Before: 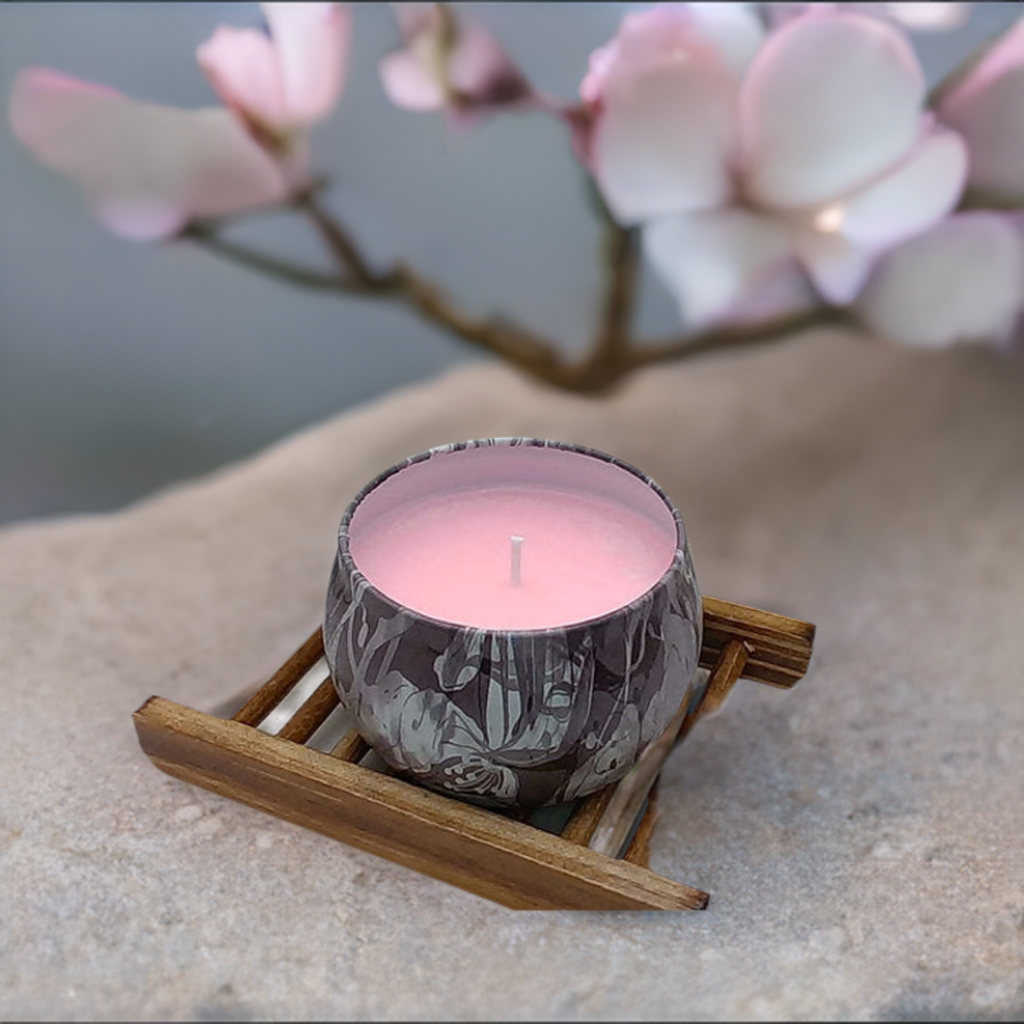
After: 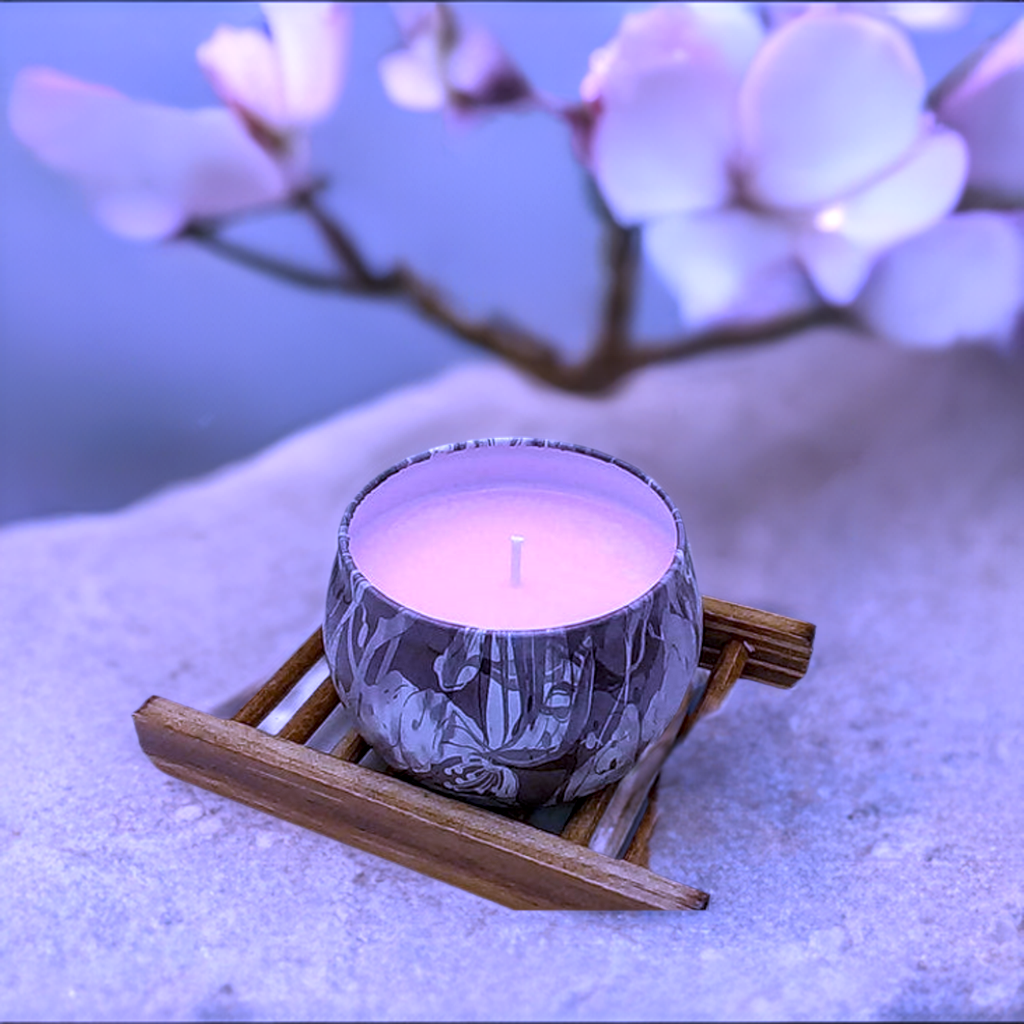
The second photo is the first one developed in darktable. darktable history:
local contrast: on, module defaults
exposure: exposure 0.127 EV
white balance: red 0.98, blue 1.61
